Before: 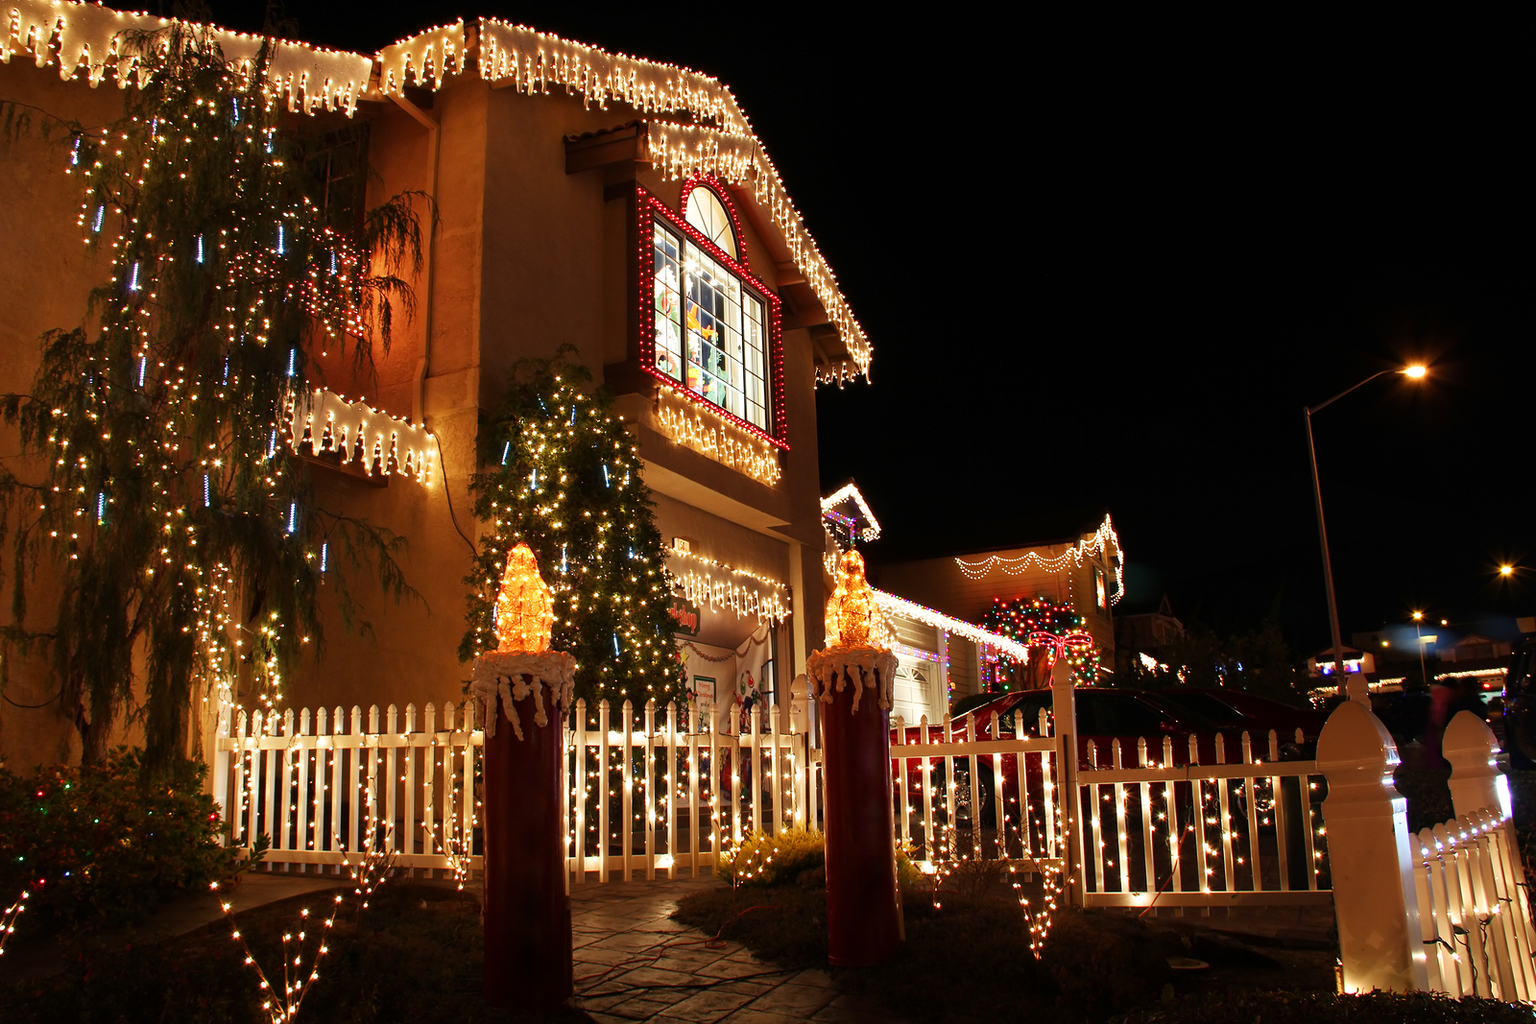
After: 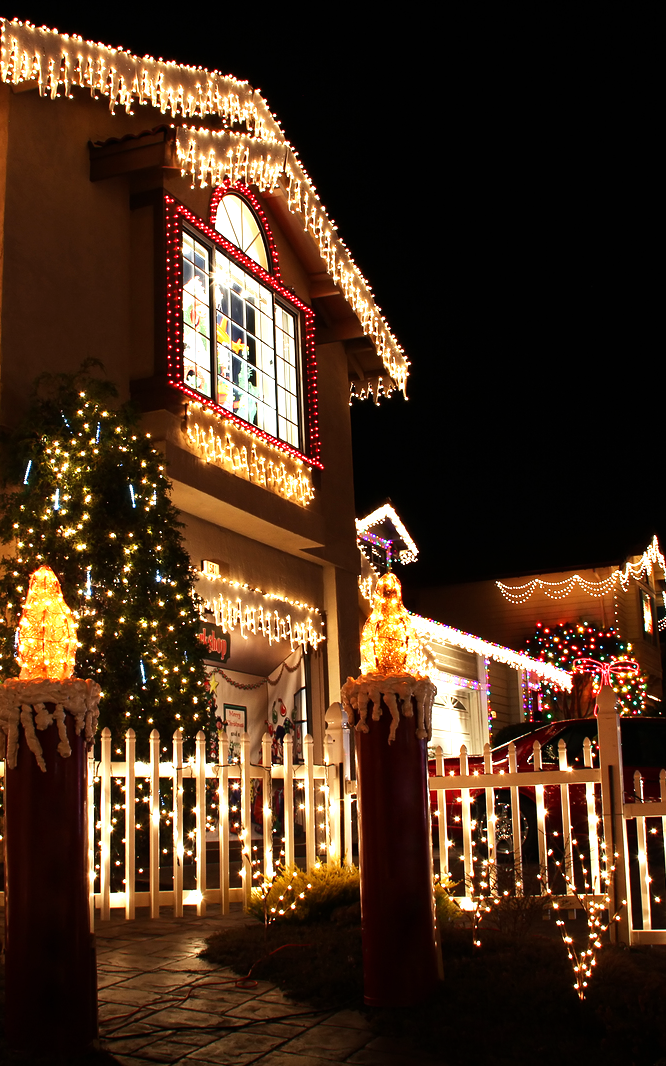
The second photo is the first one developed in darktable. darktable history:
tone equalizer: -8 EV -0.75 EV, -7 EV -0.7 EV, -6 EV -0.6 EV, -5 EV -0.4 EV, -3 EV 0.4 EV, -2 EV 0.6 EV, -1 EV 0.7 EV, +0 EV 0.75 EV, edges refinement/feathering 500, mask exposure compensation -1.57 EV, preserve details no
crop: left 31.229%, right 27.105%
white balance: red 0.982, blue 1.018
